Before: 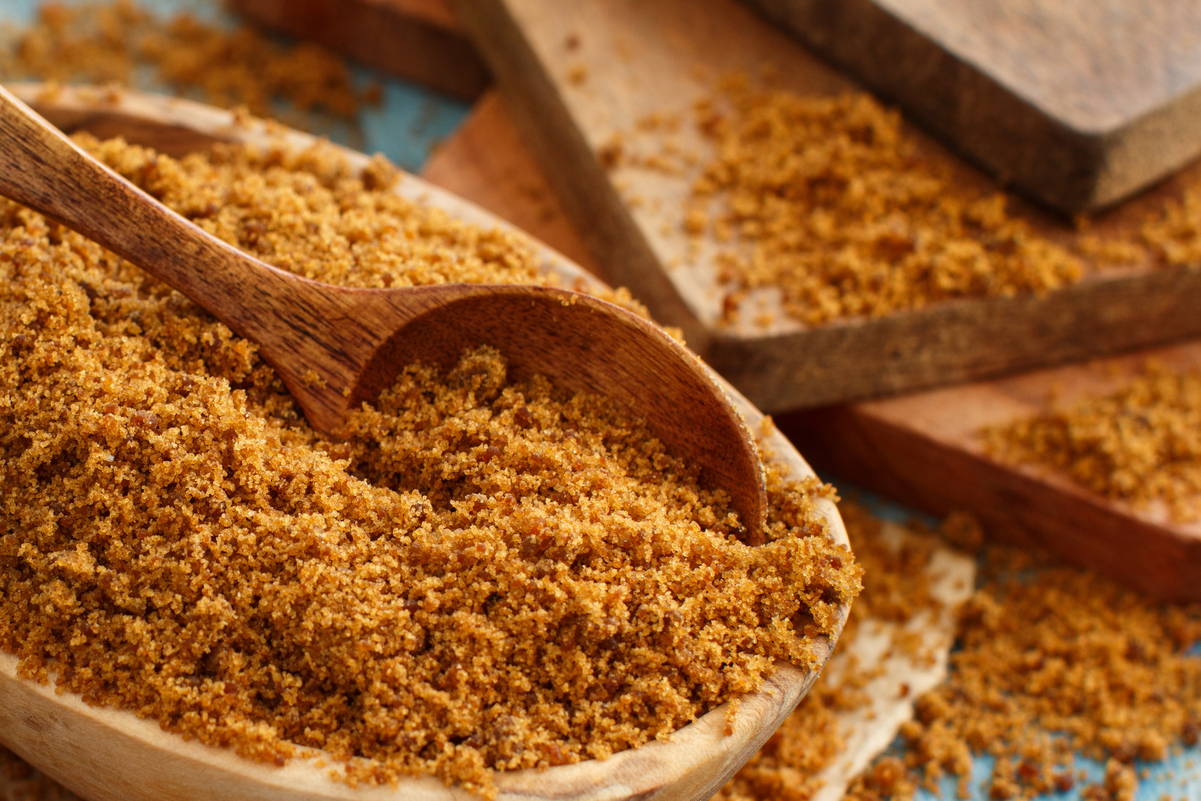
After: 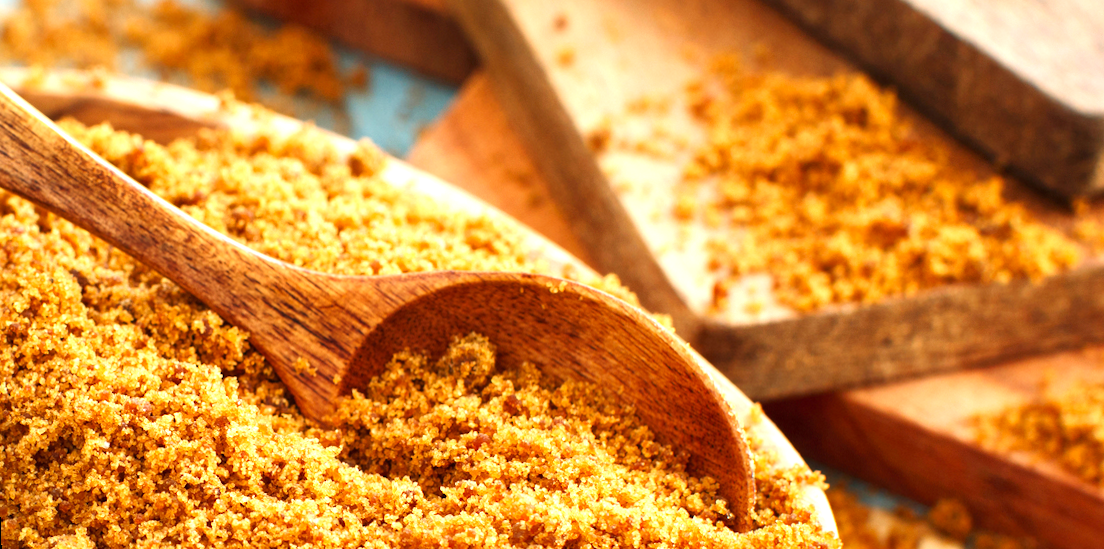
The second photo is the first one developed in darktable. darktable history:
crop: left 1.509%, top 3.452%, right 7.696%, bottom 28.452%
exposure: black level correction 0, exposure 1.2 EV, compensate exposure bias true, compensate highlight preservation false
rotate and perspective: lens shift (vertical) 0.048, lens shift (horizontal) -0.024, automatic cropping off
tone curve: curves: ch0 [(0, 0) (0.004, 0.002) (0.02, 0.013) (0.218, 0.218) (0.664, 0.718) (0.832, 0.873) (1, 1)], preserve colors none
